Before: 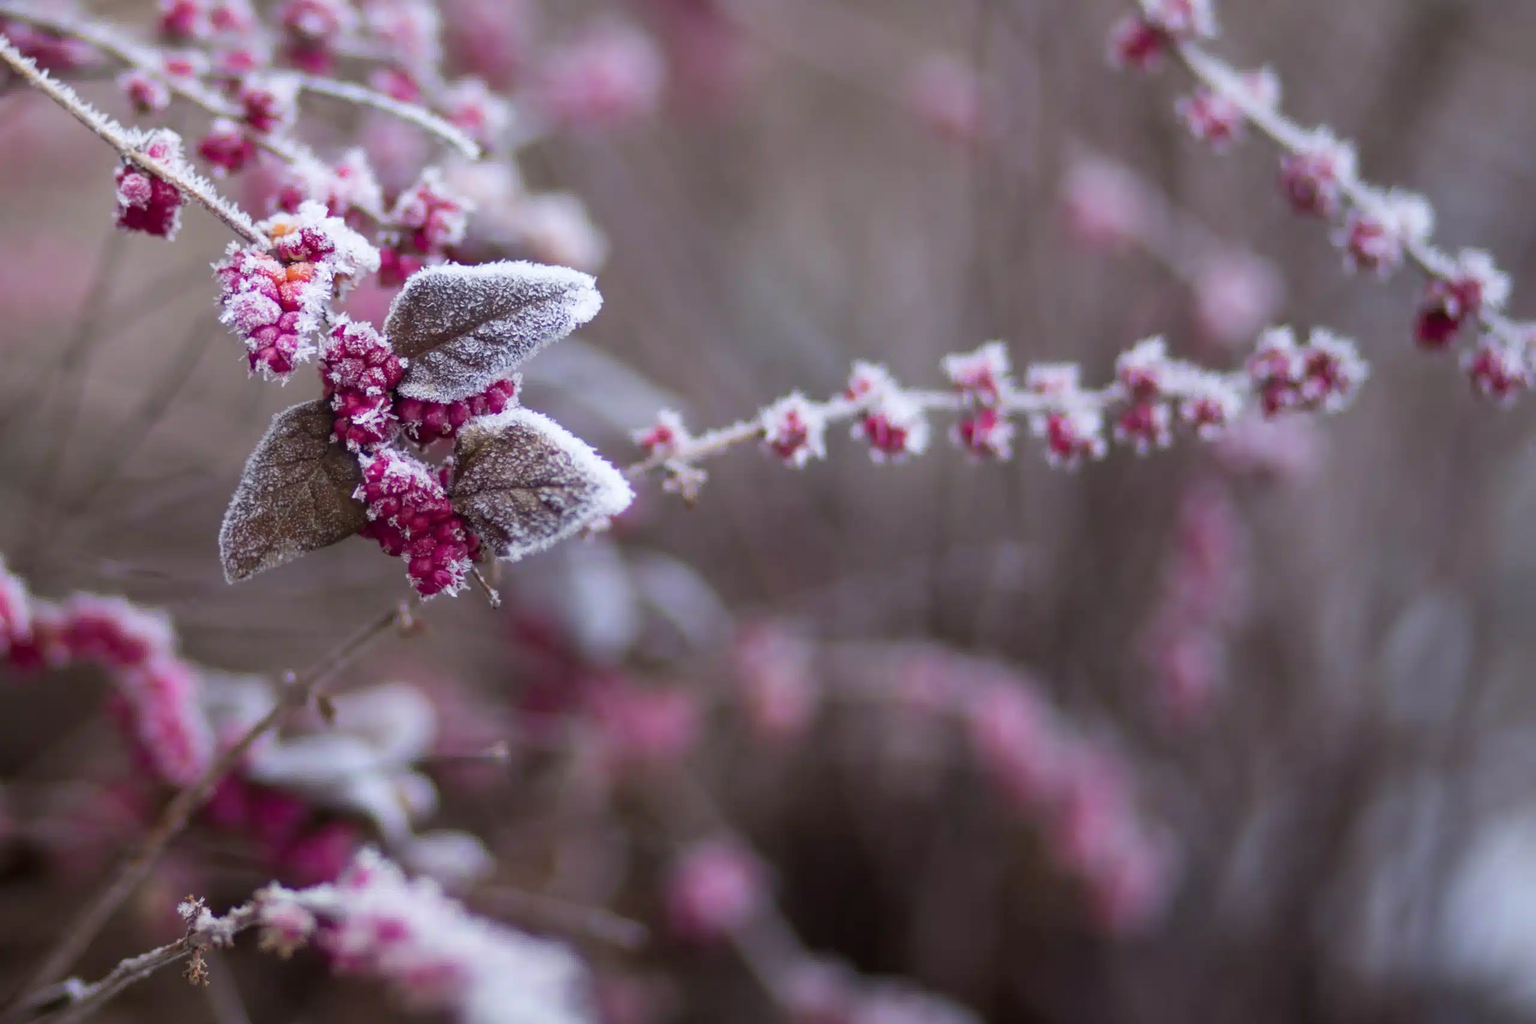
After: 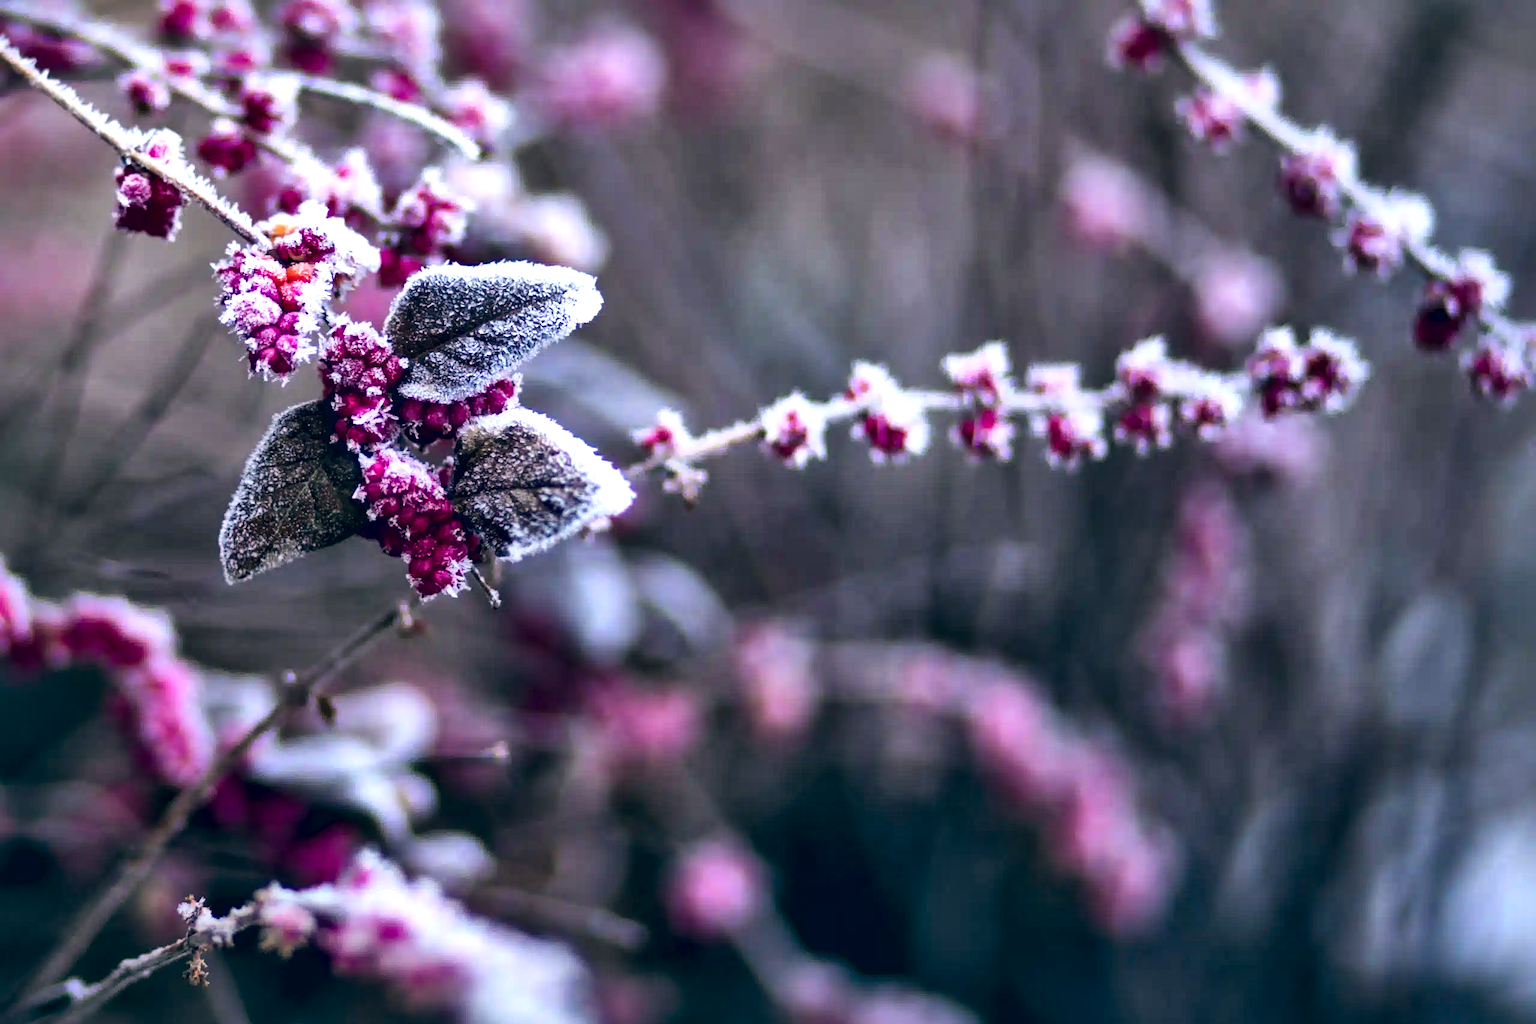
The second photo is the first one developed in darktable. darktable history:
color balance: lift [1.016, 0.983, 1, 1.017], gamma [0.958, 1, 1, 1], gain [0.981, 1.007, 0.993, 1.002], input saturation 118.26%, contrast 13.43%, contrast fulcrum 21.62%, output saturation 82.76%
contrast brightness saturation: brightness -0.02, saturation 0.35
exposure: black level correction 0.01, exposure 0.011 EV, compensate highlight preservation false
local contrast: mode bilateral grid, contrast 44, coarseness 69, detail 214%, midtone range 0.2
